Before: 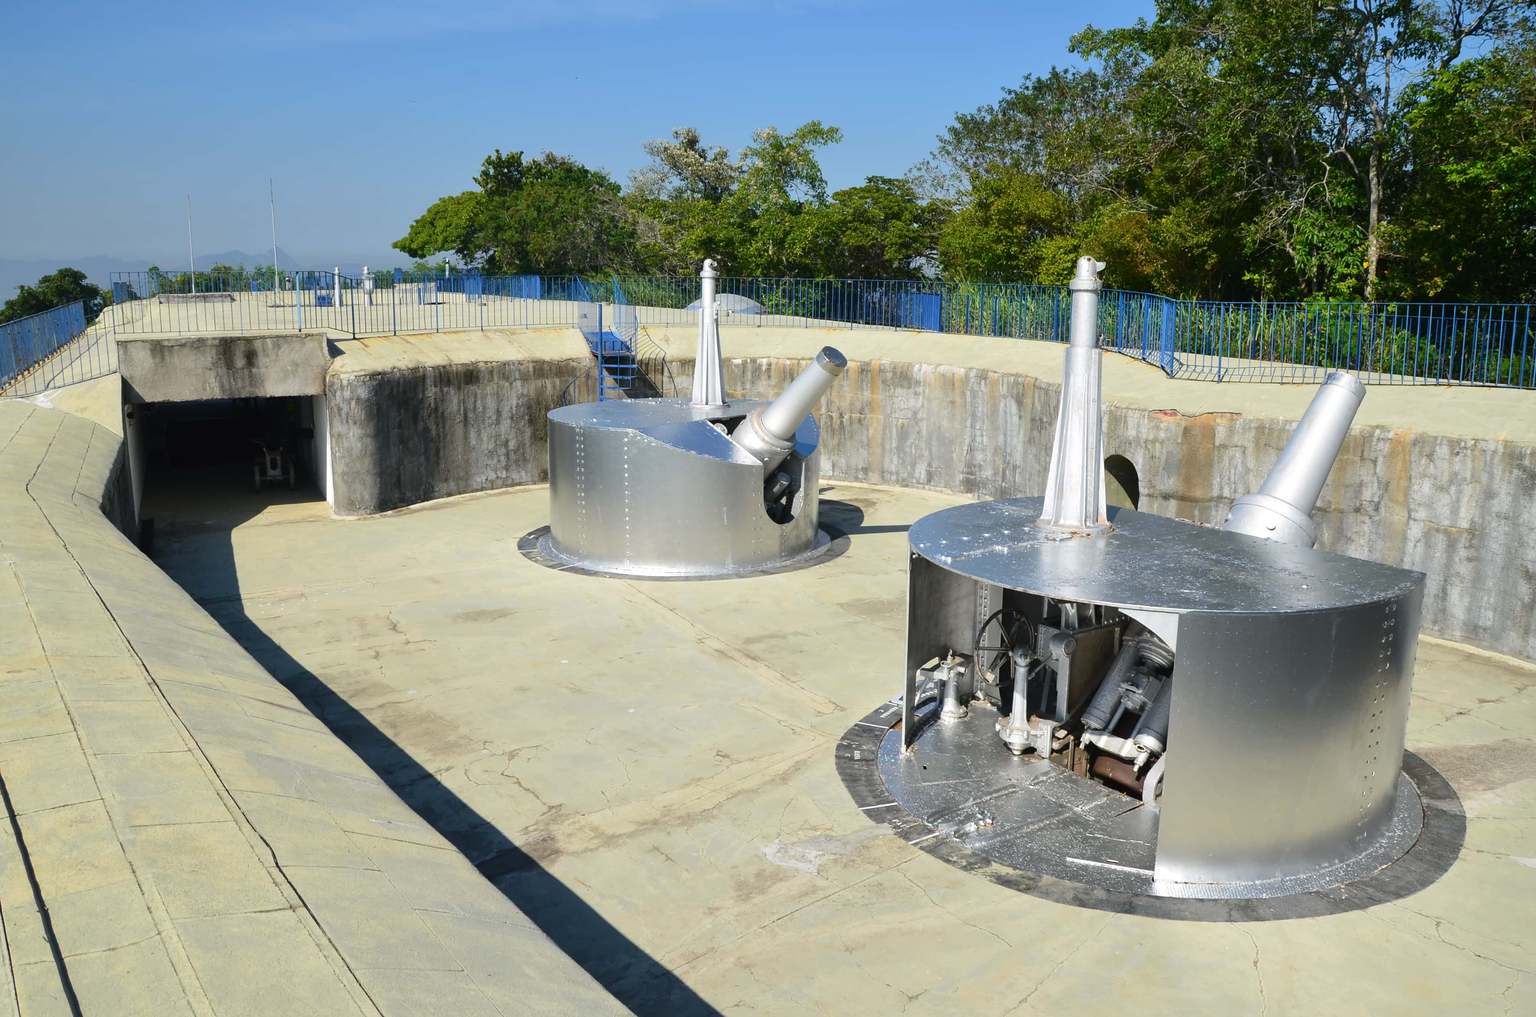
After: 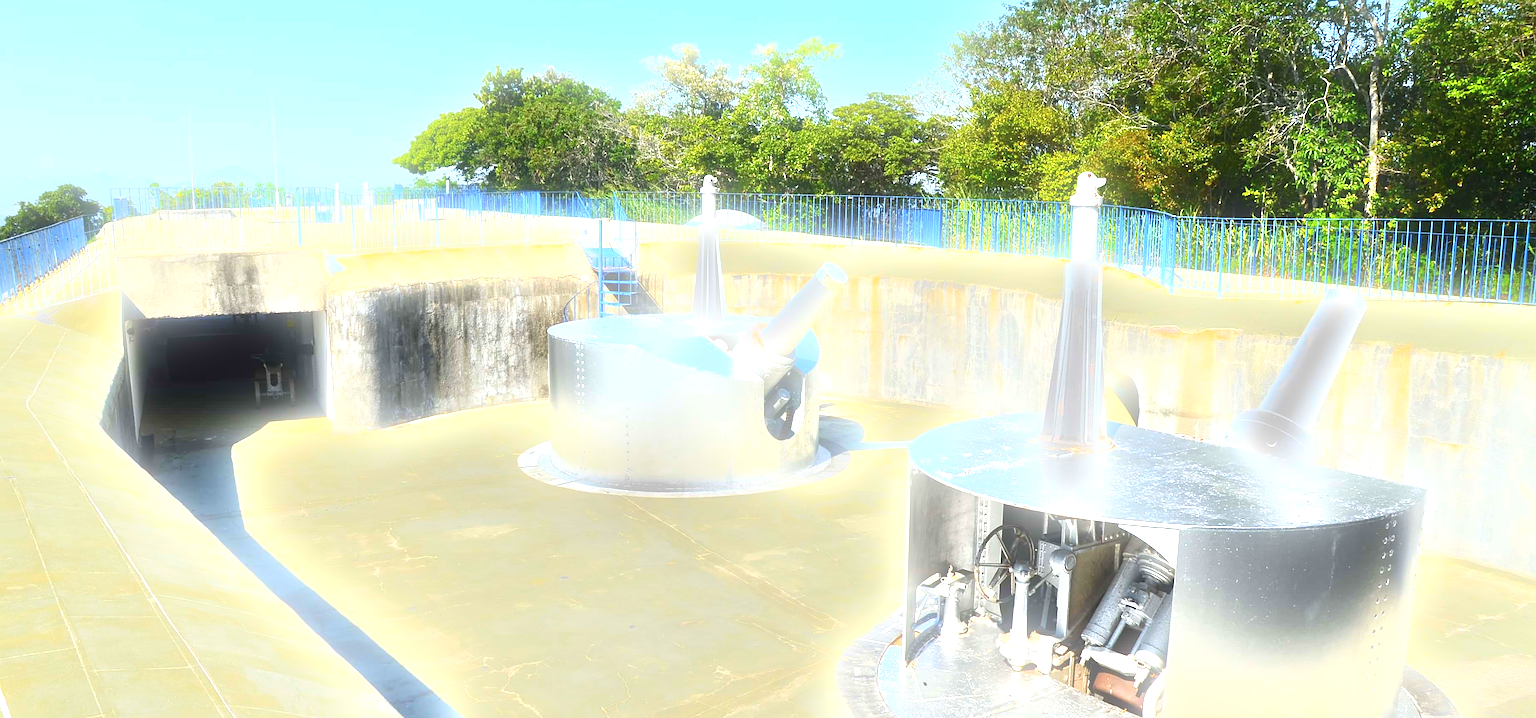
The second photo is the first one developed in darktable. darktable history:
bloom: size 15%, threshold 97%, strength 7%
crop and rotate: top 8.293%, bottom 20.996%
exposure: black level correction 0, exposure 1.741 EV, compensate exposure bias true, compensate highlight preservation false
sharpen: on, module defaults
